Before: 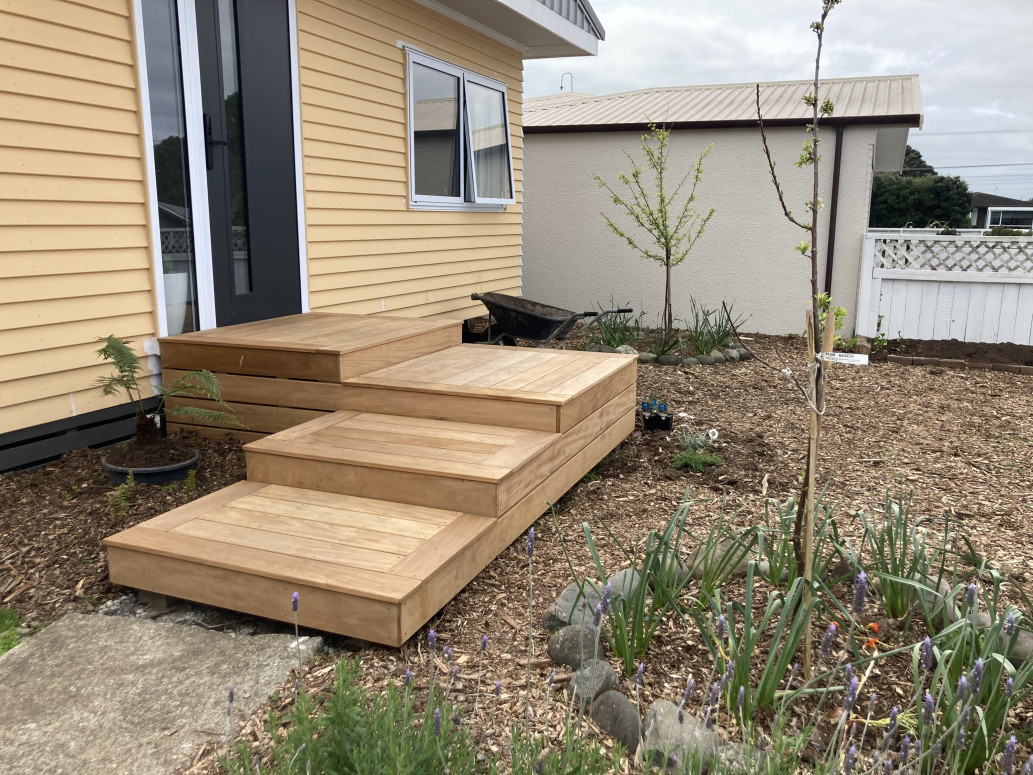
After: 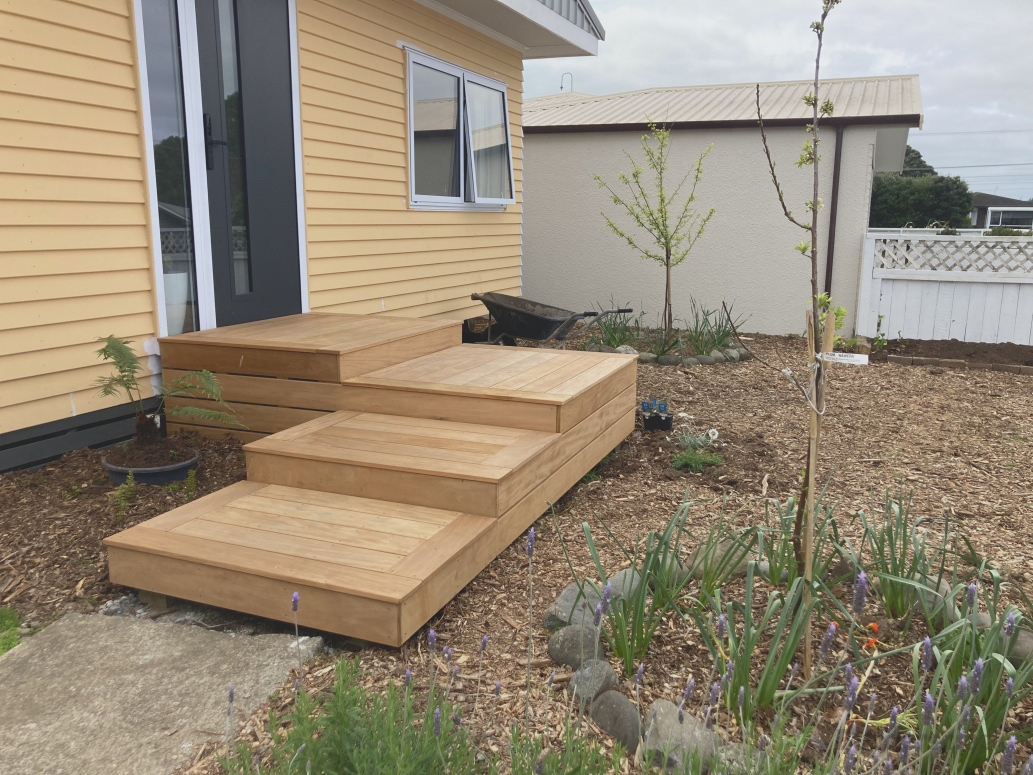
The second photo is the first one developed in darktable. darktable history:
local contrast: detail 70%
